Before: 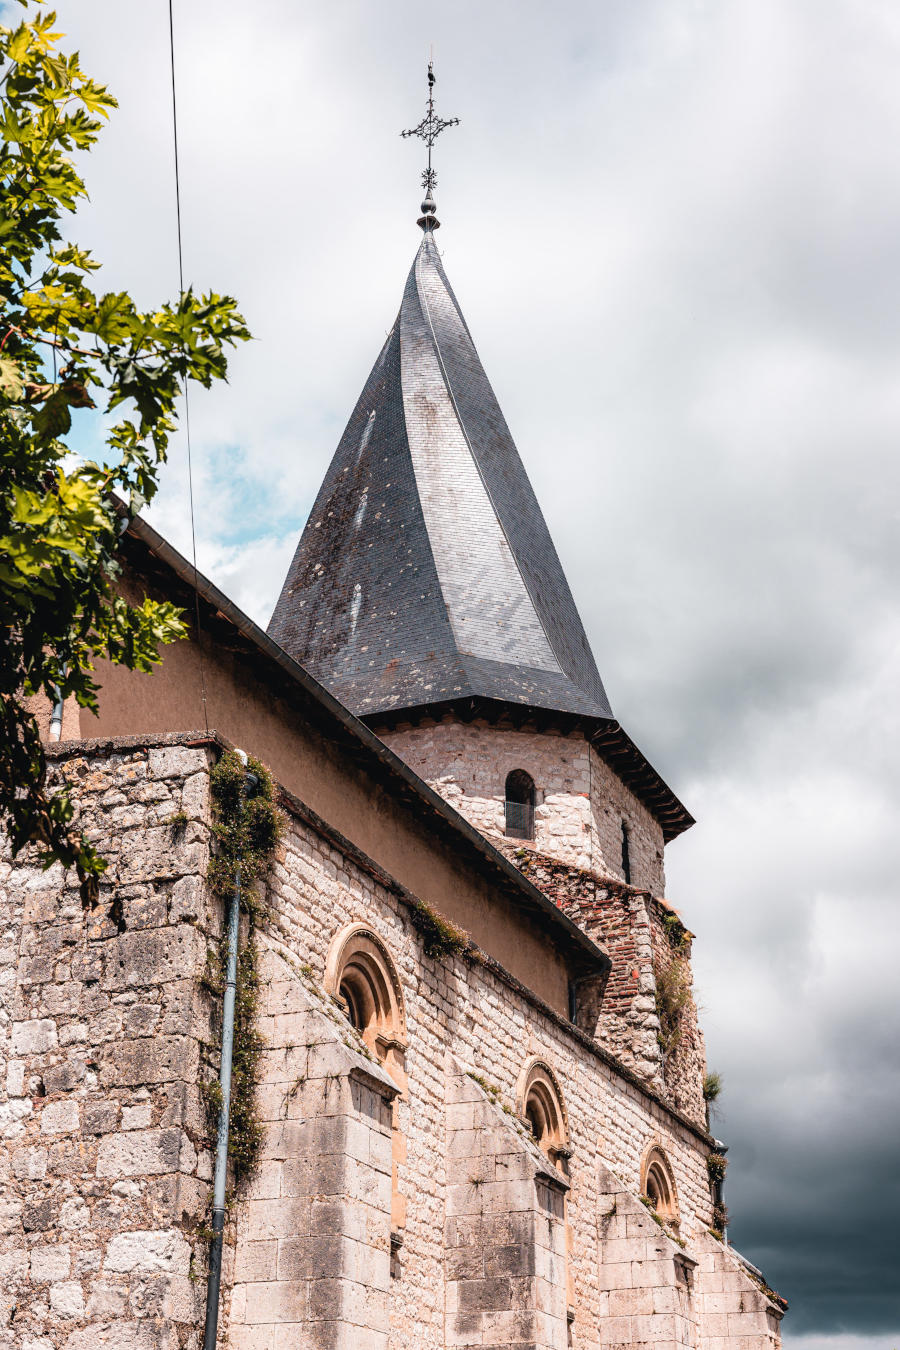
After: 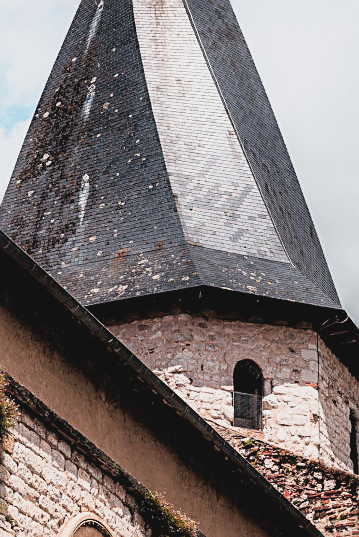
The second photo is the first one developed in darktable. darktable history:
filmic rgb: black relative exposure -8.72 EV, white relative exposure 2.69 EV, target black luminance 0%, target white luminance 99.889%, hardness 6.26, latitude 75.69%, contrast 1.32, highlights saturation mix -5.08%
contrast brightness saturation: contrast -0.112
crop: left 30.244%, top 30.383%, right 29.861%, bottom 29.834%
sharpen: amount 0.473
